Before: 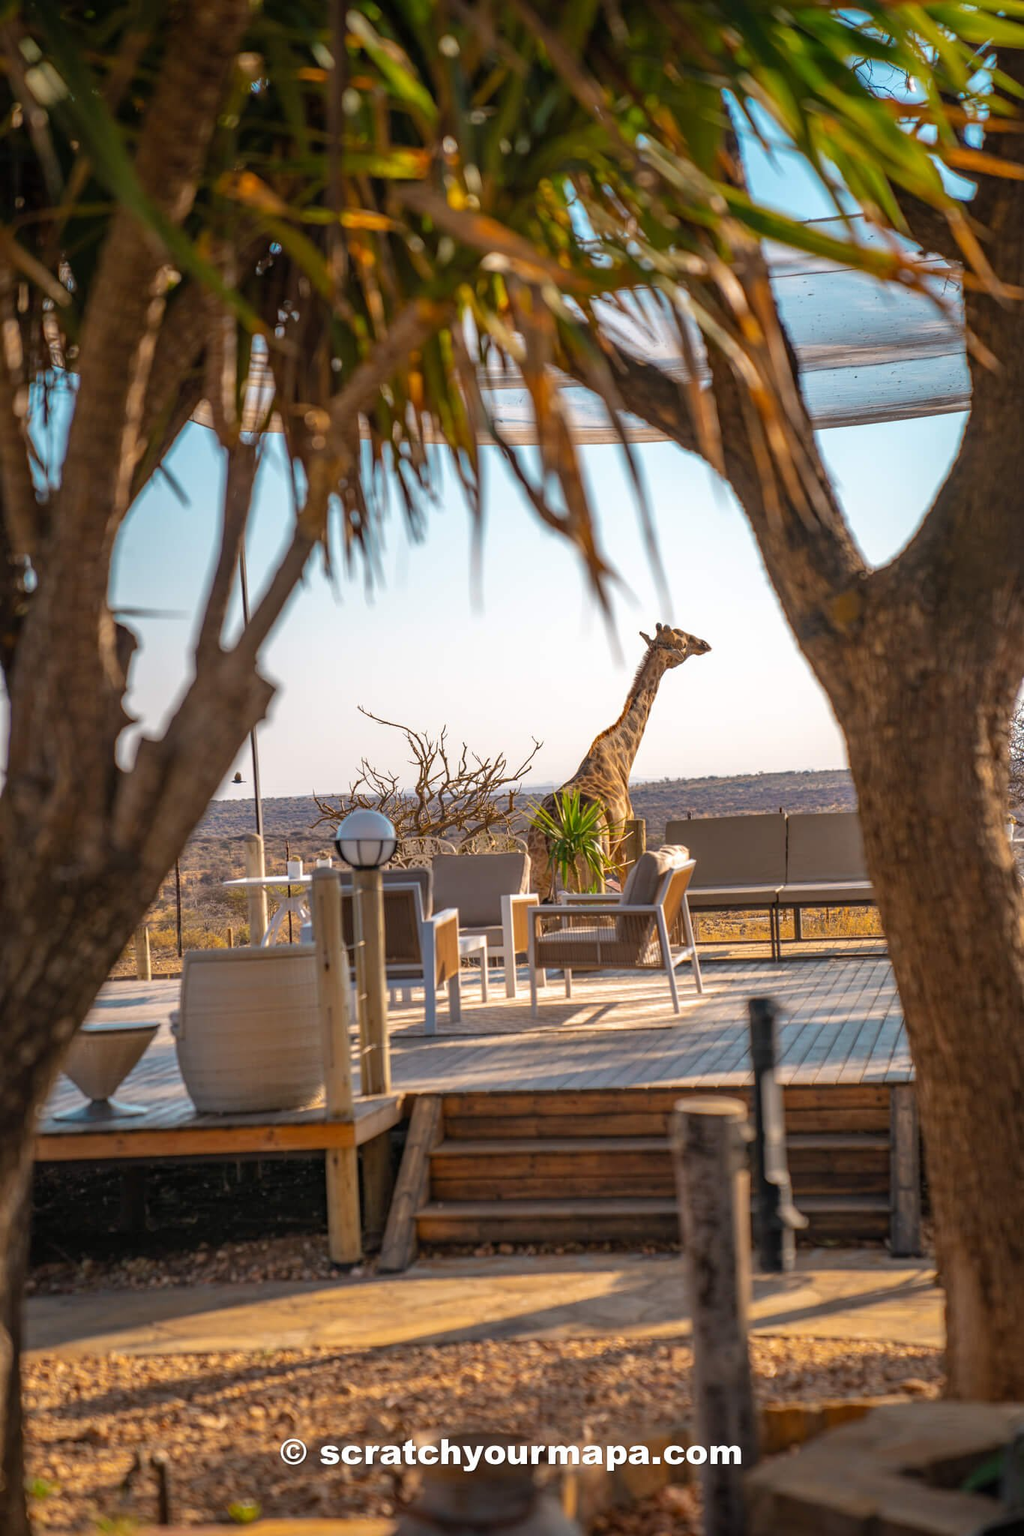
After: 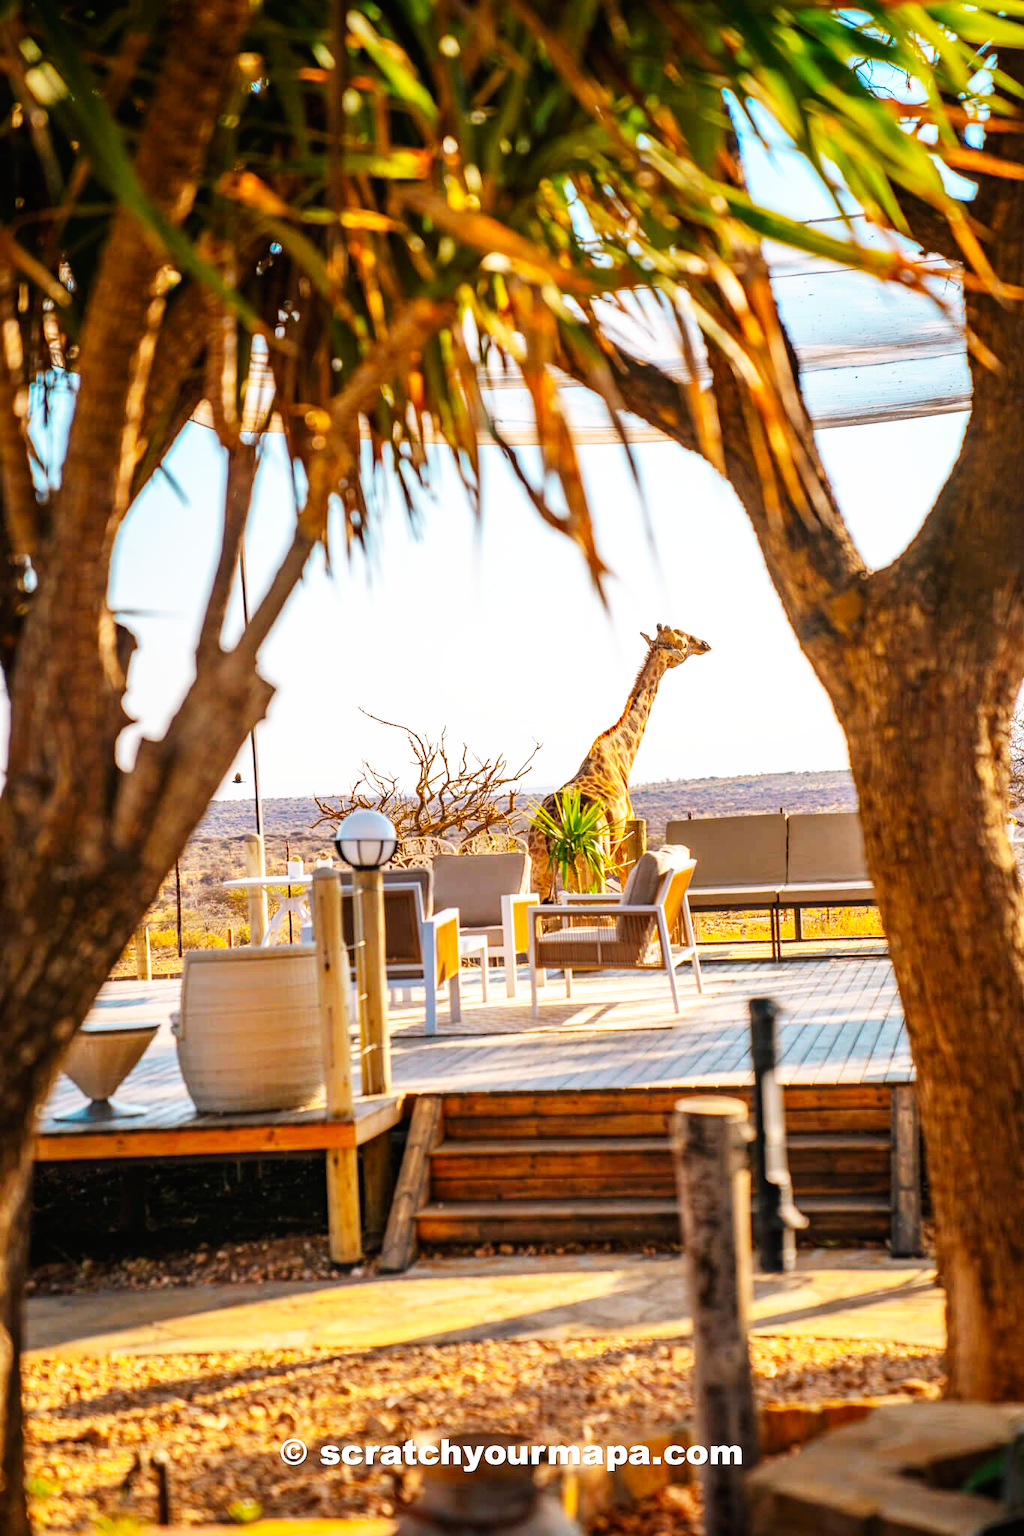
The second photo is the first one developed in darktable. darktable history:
color balance rgb: shadows lift › chroma 3.712%, shadows lift › hue 90.8°, highlights gain › chroma 0.154%, highlights gain › hue 331.08°, linear chroma grading › global chroma 15.477%, perceptual saturation grading › global saturation 0.586%
base curve: curves: ch0 [(0, 0) (0.007, 0.004) (0.027, 0.03) (0.046, 0.07) (0.207, 0.54) (0.442, 0.872) (0.673, 0.972) (1, 1)], preserve colors none
